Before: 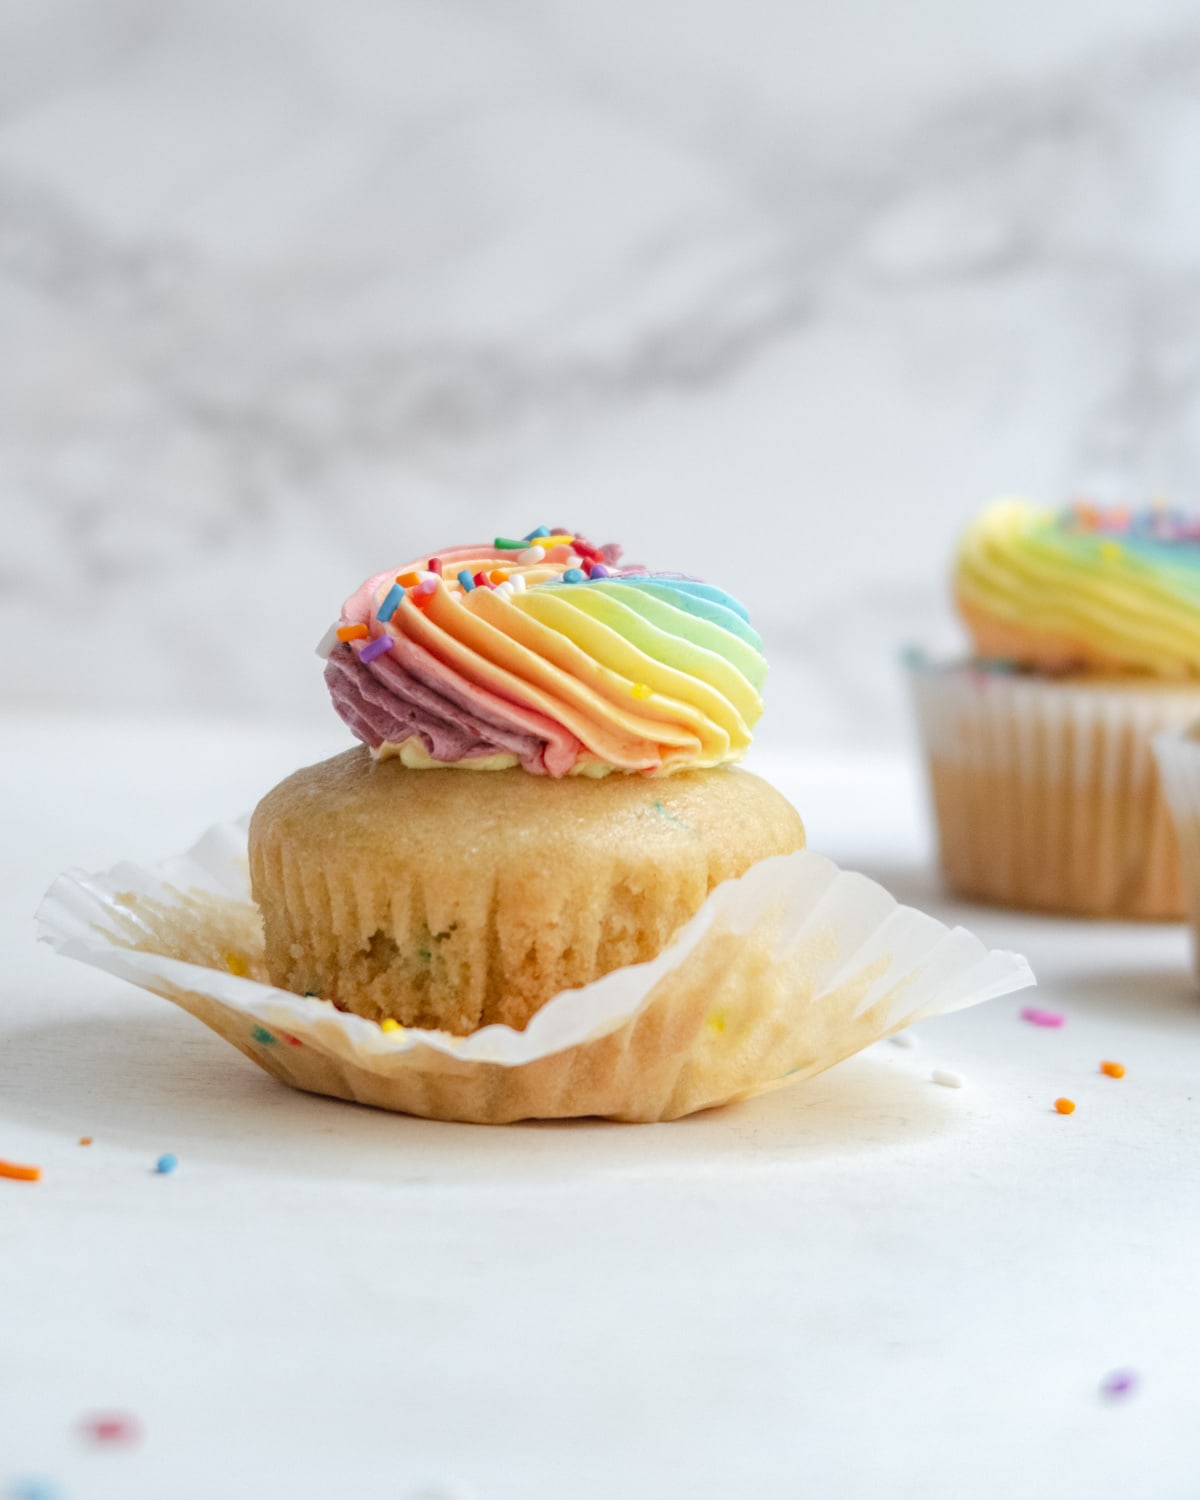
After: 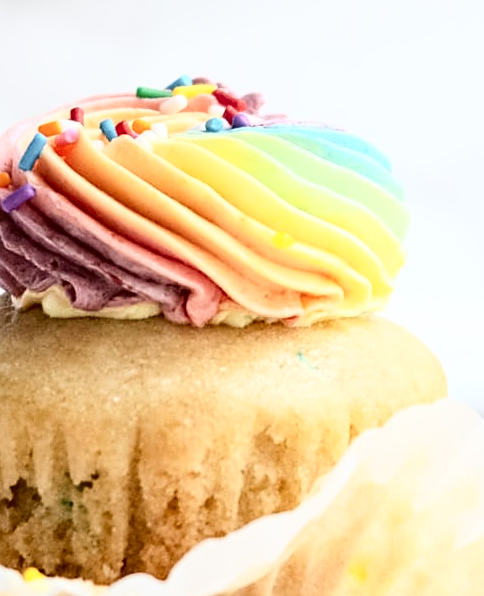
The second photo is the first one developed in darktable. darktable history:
sharpen: on, module defaults
crop: left 29.894%, top 30.086%, right 29.747%, bottom 30.166%
tone curve: curves: ch0 [(0, 0) (0.003, 0.03) (0.011, 0.022) (0.025, 0.018) (0.044, 0.031) (0.069, 0.035) (0.1, 0.04) (0.136, 0.046) (0.177, 0.063) (0.224, 0.087) (0.277, 0.15) (0.335, 0.252) (0.399, 0.354) (0.468, 0.475) (0.543, 0.602) (0.623, 0.73) (0.709, 0.856) (0.801, 0.945) (0.898, 0.987) (1, 1)], color space Lab, independent channels, preserve colors none
